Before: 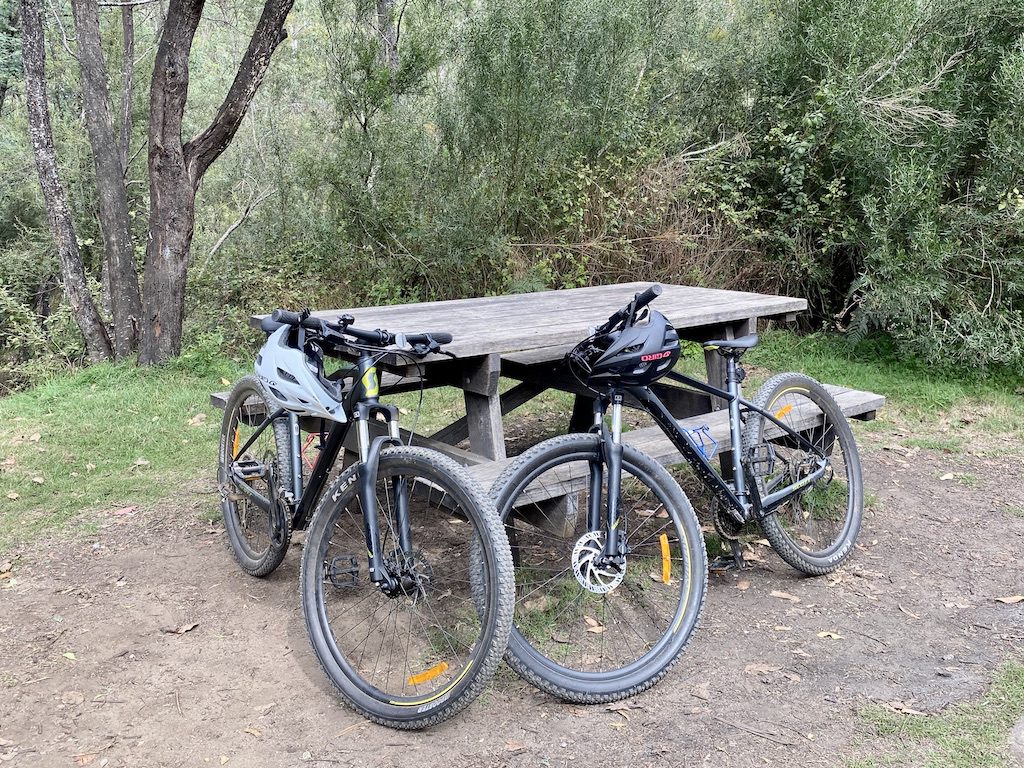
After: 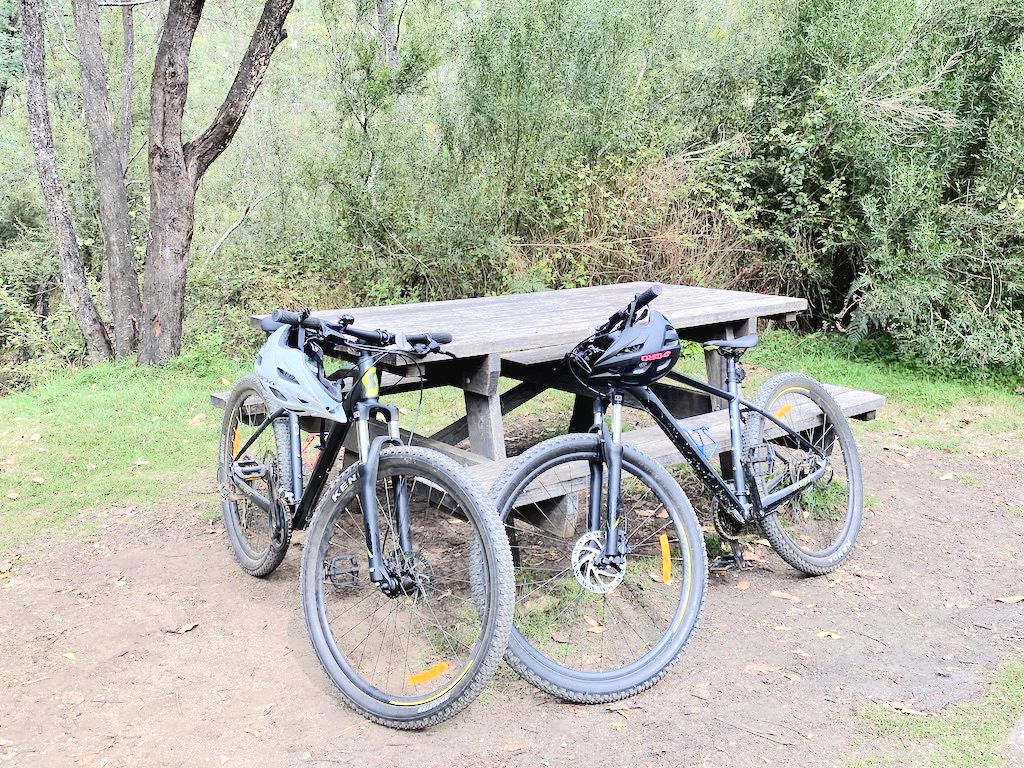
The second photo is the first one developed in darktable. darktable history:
tone equalizer: -7 EV 0.157 EV, -6 EV 0.603 EV, -5 EV 1.16 EV, -4 EV 1.32 EV, -3 EV 1.13 EV, -2 EV 0.6 EV, -1 EV 0.153 EV, edges refinement/feathering 500, mask exposure compensation -1.57 EV, preserve details no
exposure: black level correction -0.003, exposure 0.043 EV, compensate highlight preservation false
